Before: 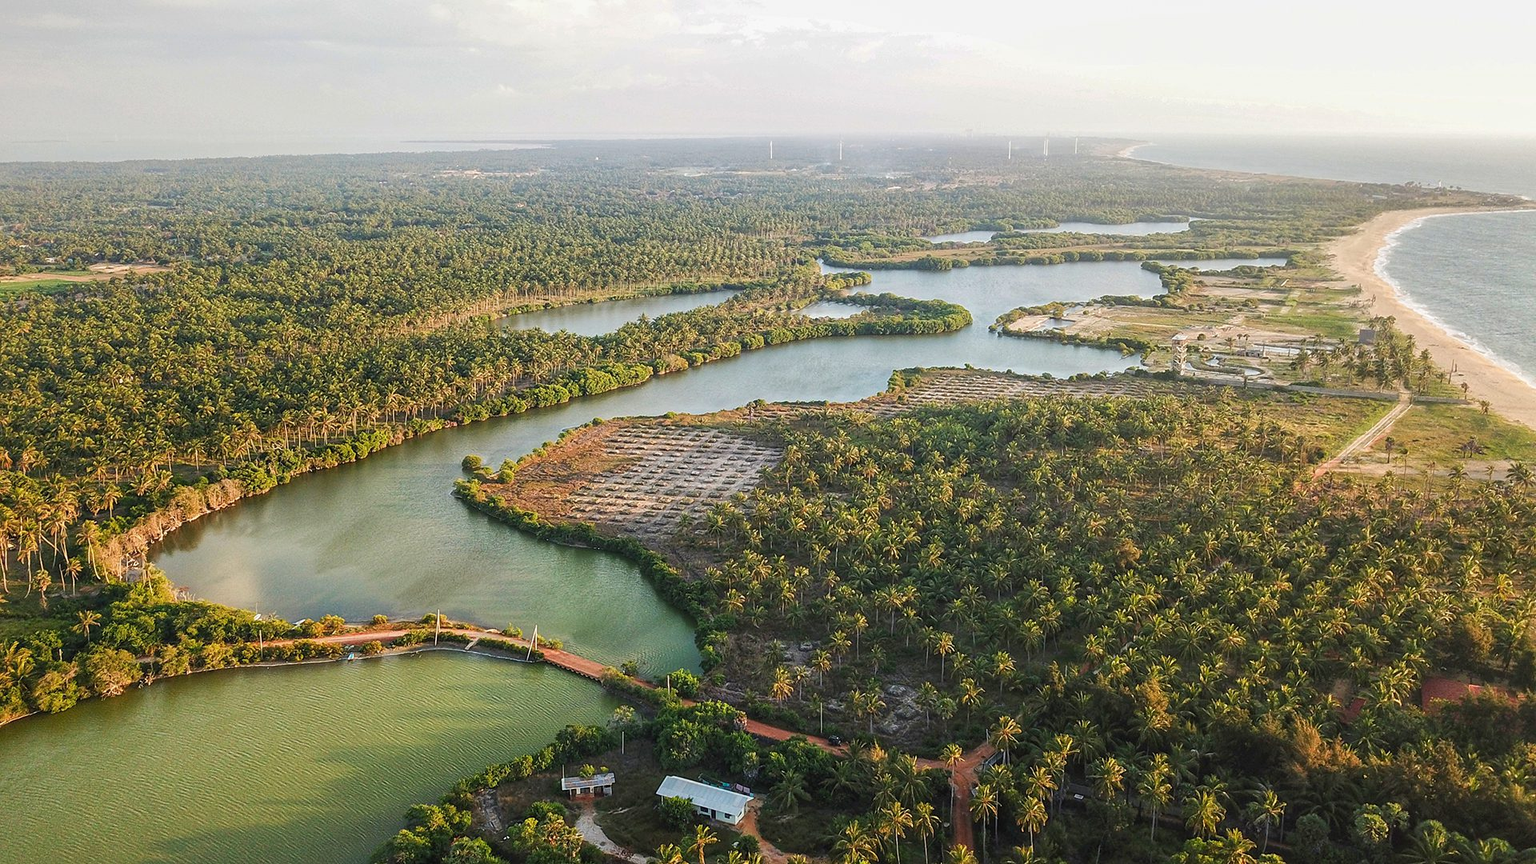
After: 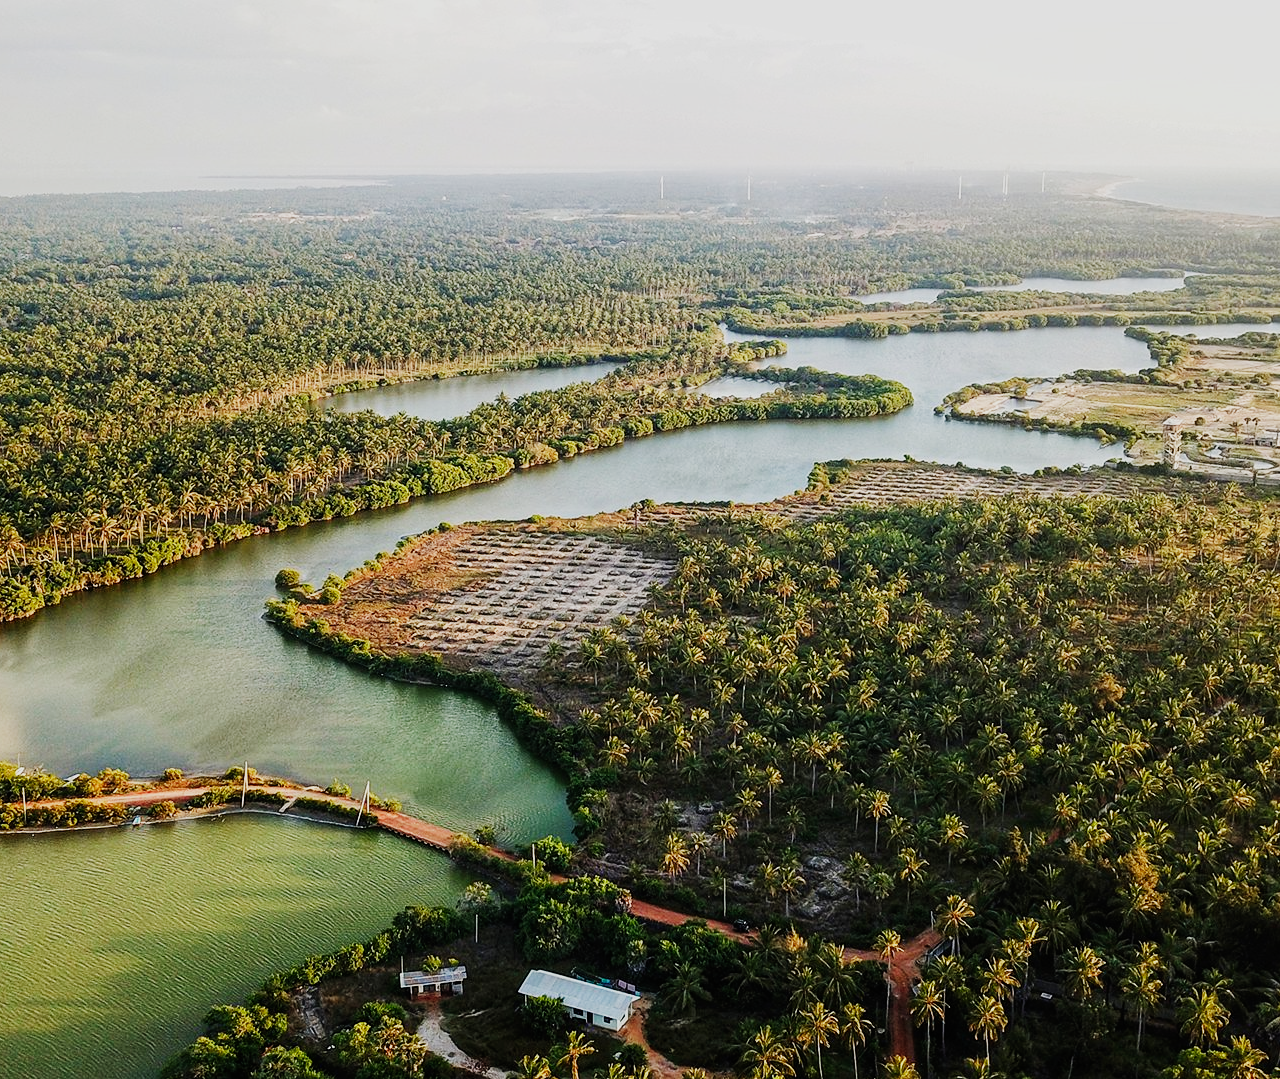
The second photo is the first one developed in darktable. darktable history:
crop and rotate: left 15.754%, right 17.579%
sigmoid: contrast 1.8, skew -0.2, preserve hue 0%, red attenuation 0.1, red rotation 0.035, green attenuation 0.1, green rotation -0.017, blue attenuation 0.15, blue rotation -0.052, base primaries Rec2020
